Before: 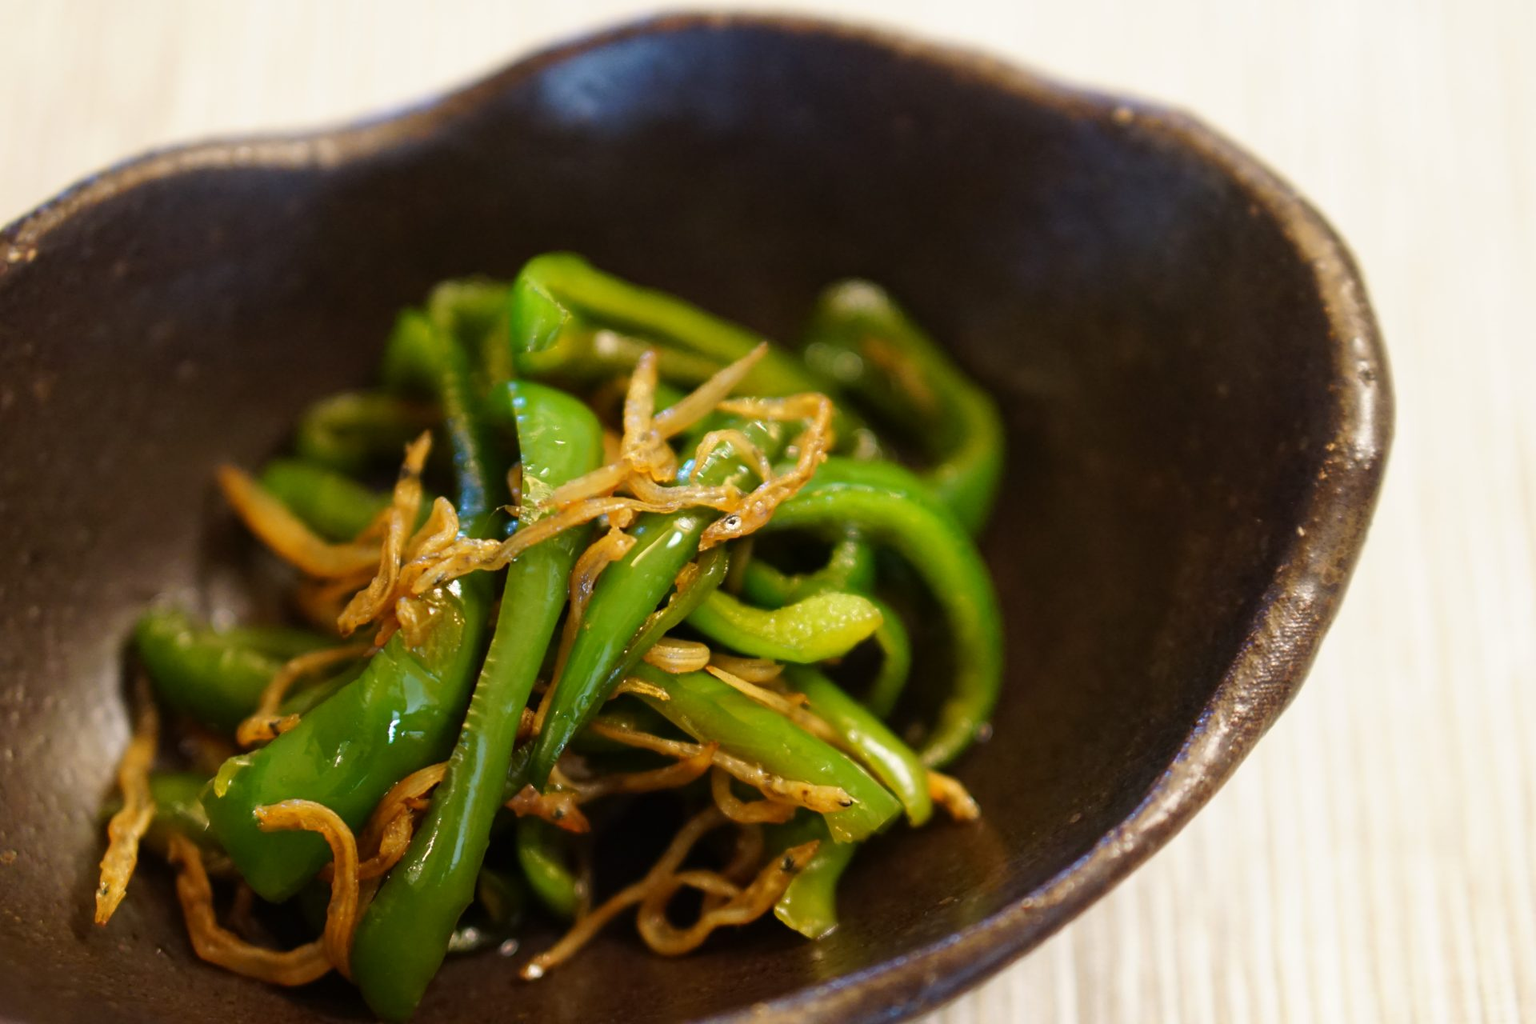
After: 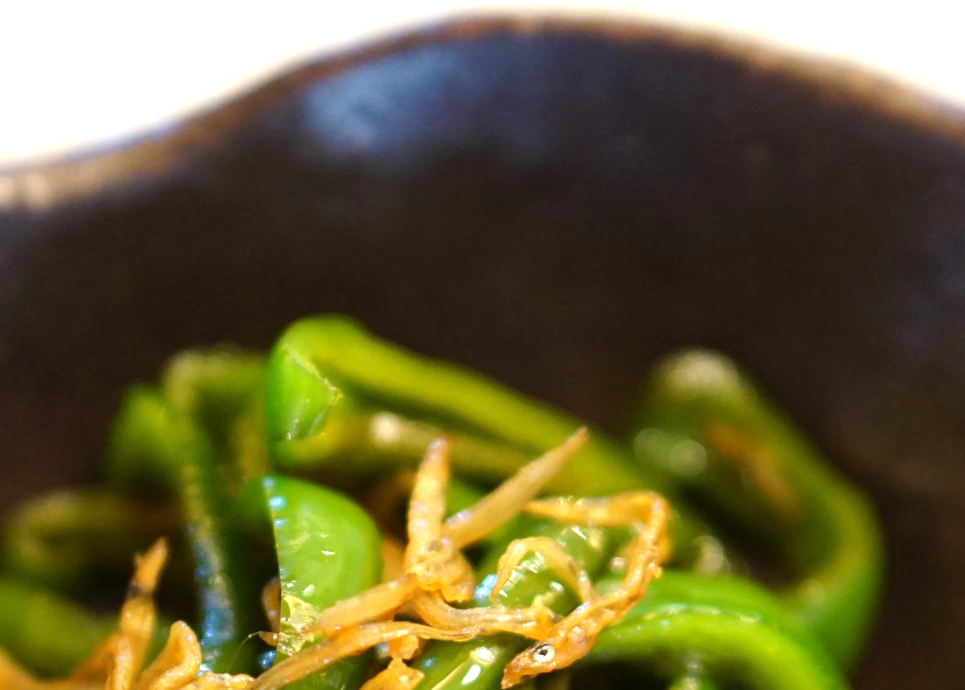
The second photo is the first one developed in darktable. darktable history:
exposure: exposure 0.506 EV, compensate highlight preservation false
crop: left 19.417%, right 30.304%, bottom 46.031%
